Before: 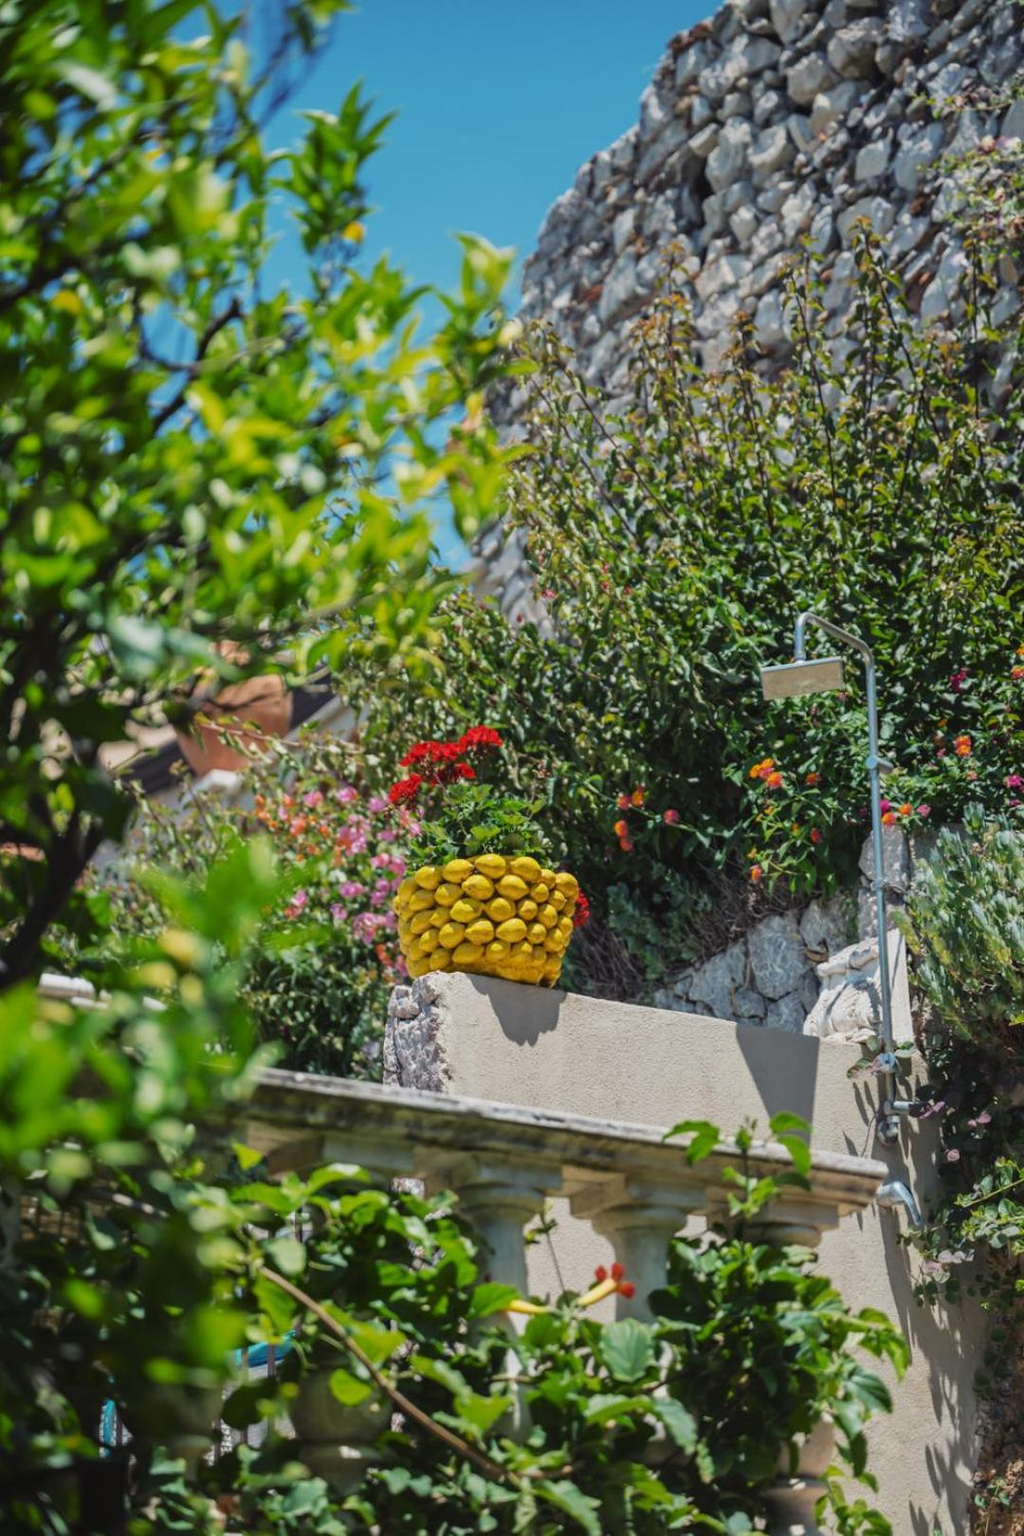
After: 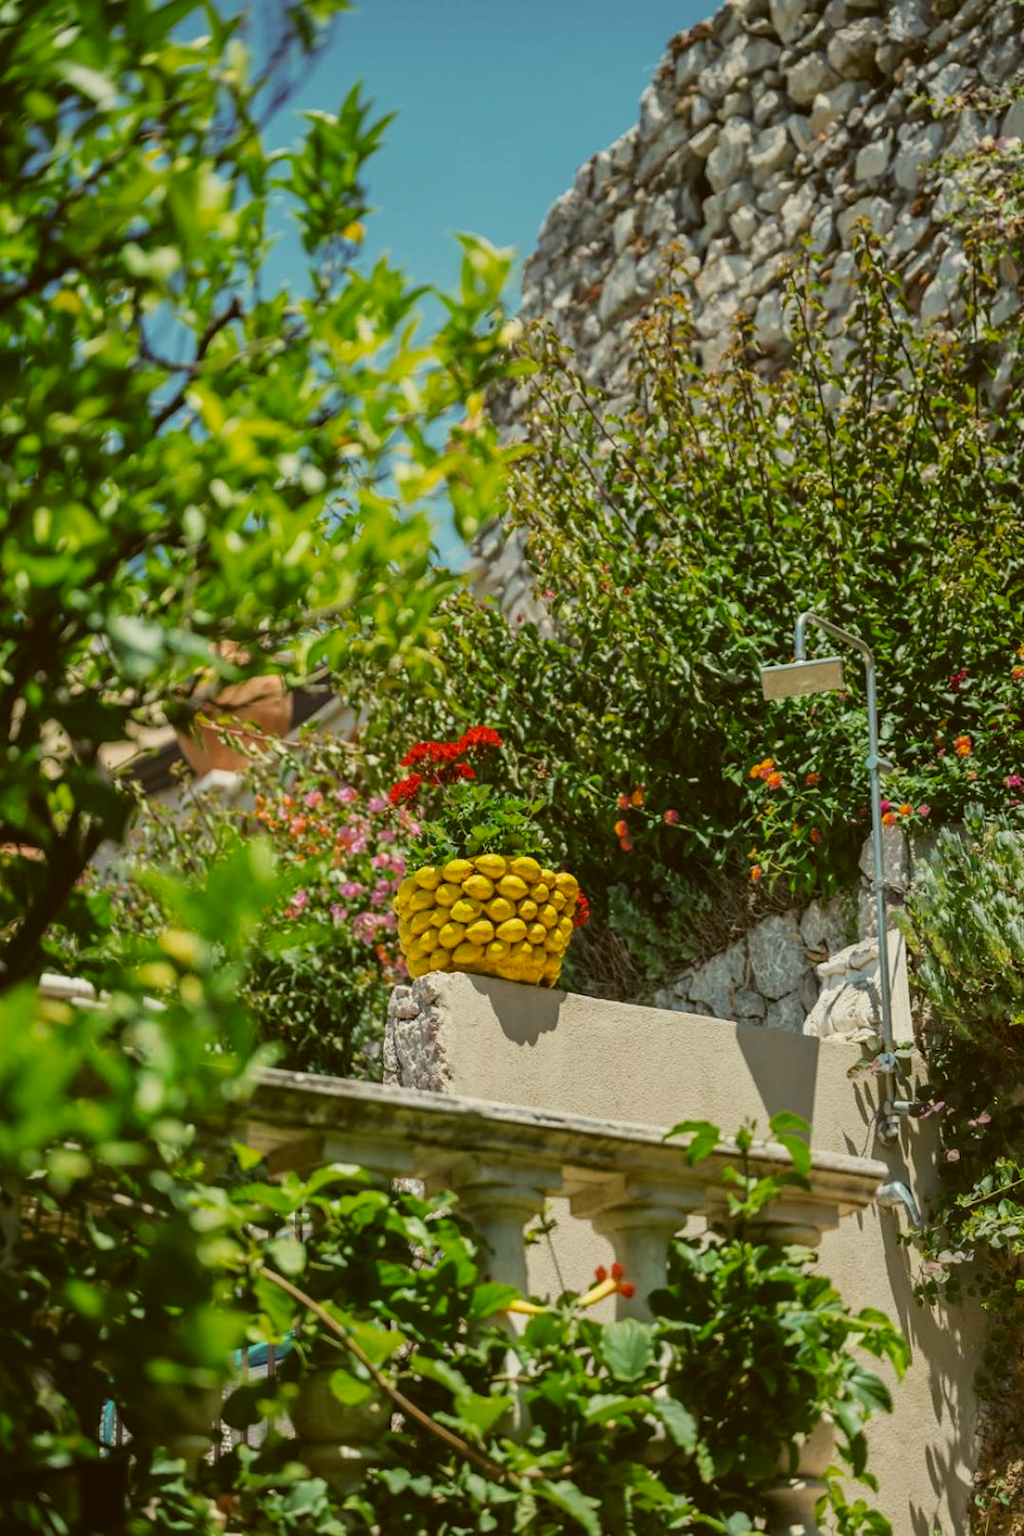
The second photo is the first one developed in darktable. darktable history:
color correction: highlights a* -1.39, highlights b* 10.15, shadows a* 0.816, shadows b* 19.13
